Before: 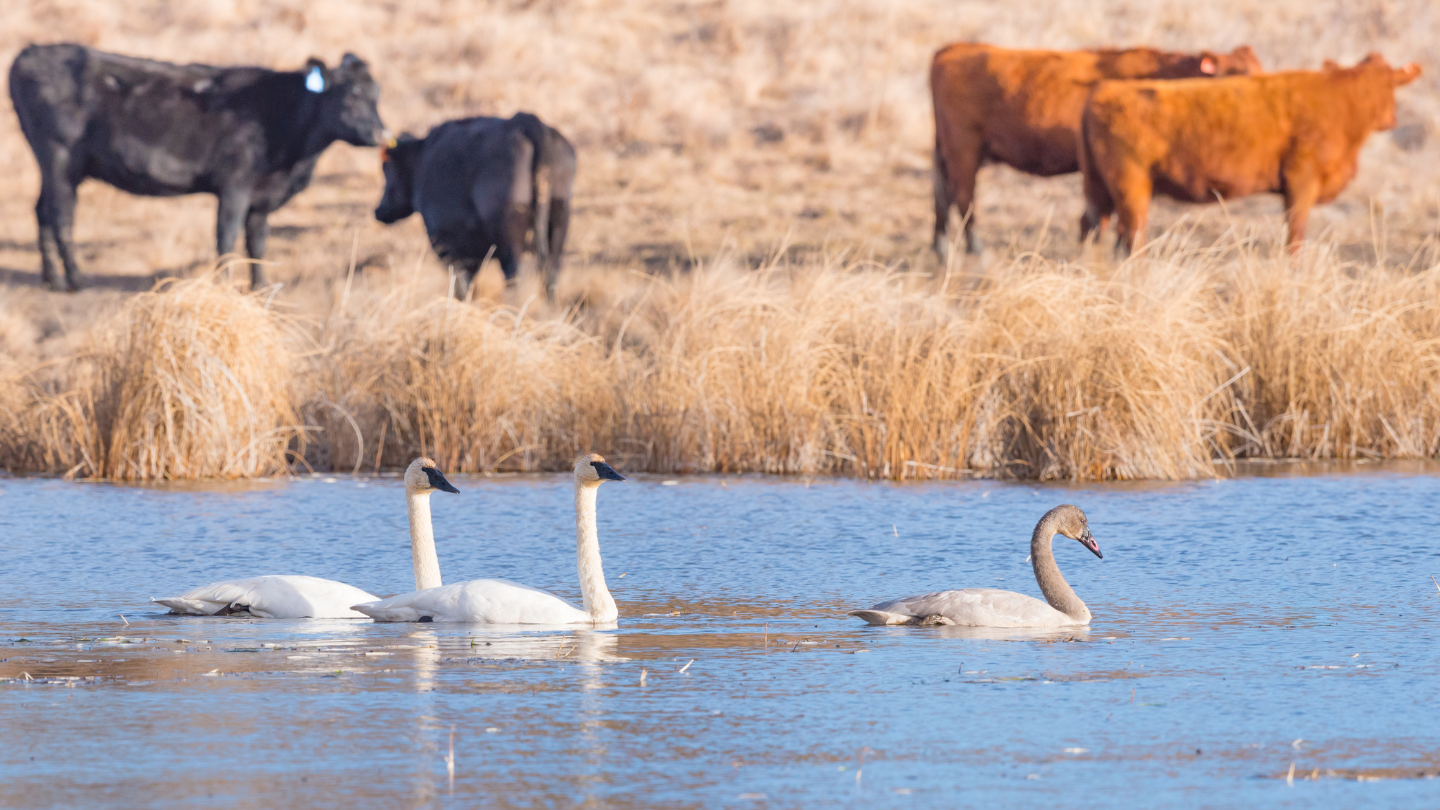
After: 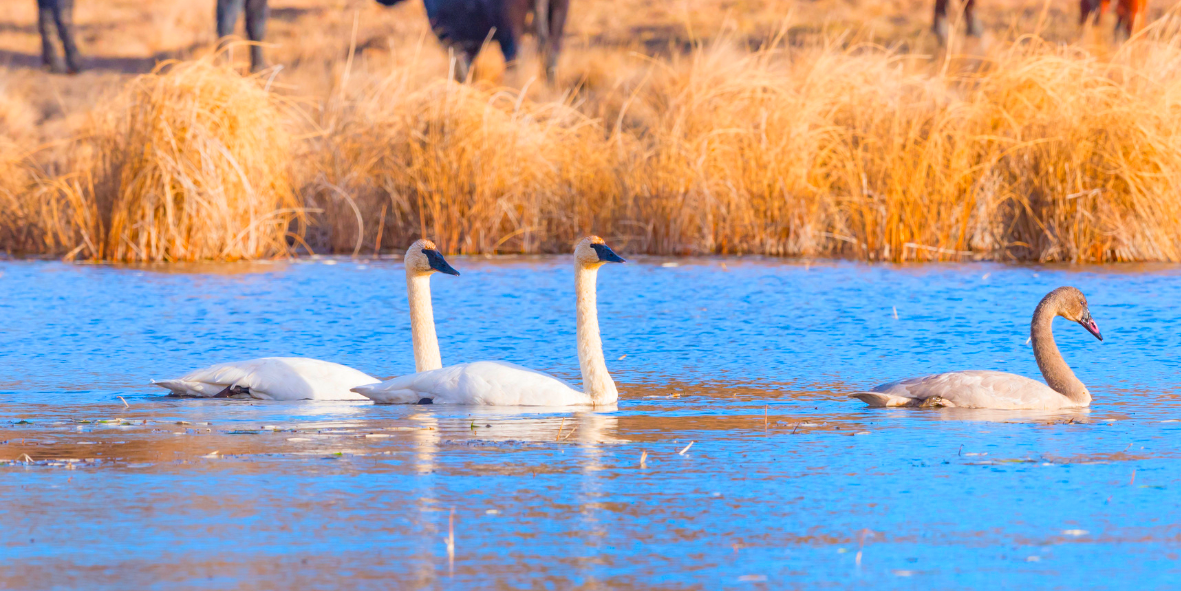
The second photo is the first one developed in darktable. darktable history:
color correction: highlights b* -0.053, saturation 1.82
crop: top 26.935%, right 17.95%
color balance rgb: perceptual saturation grading › global saturation 0.811%, global vibrance 21.111%
